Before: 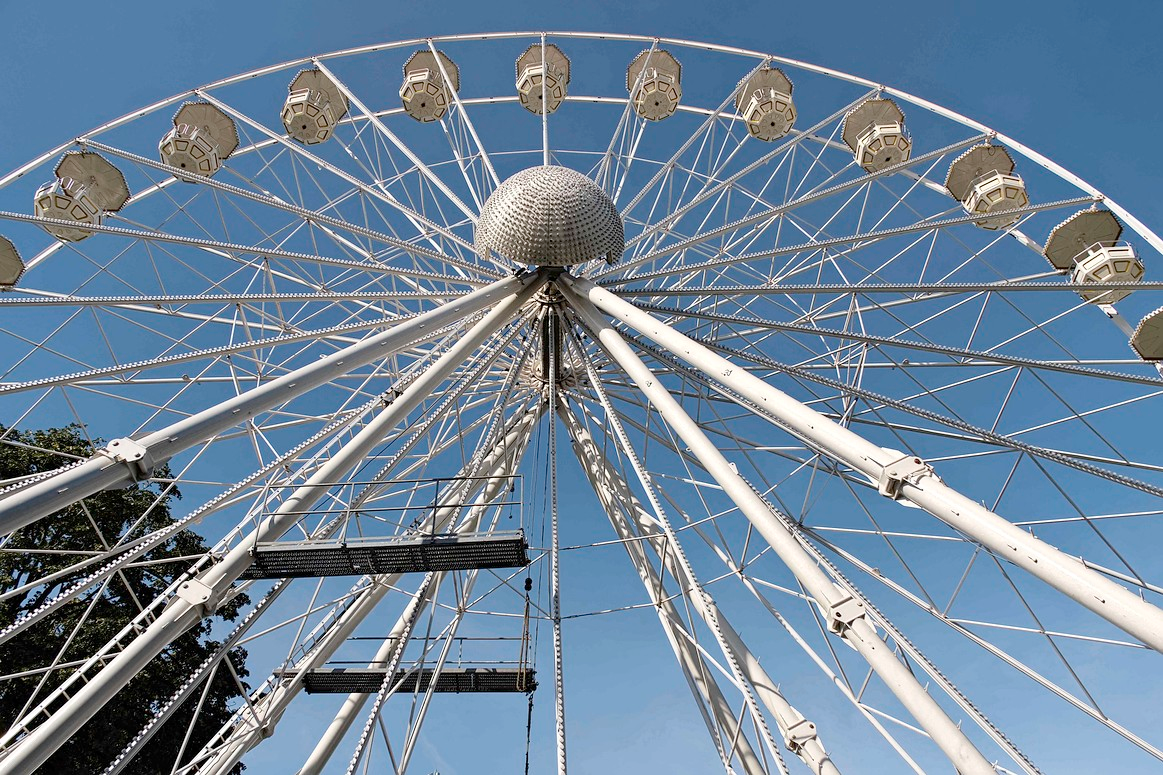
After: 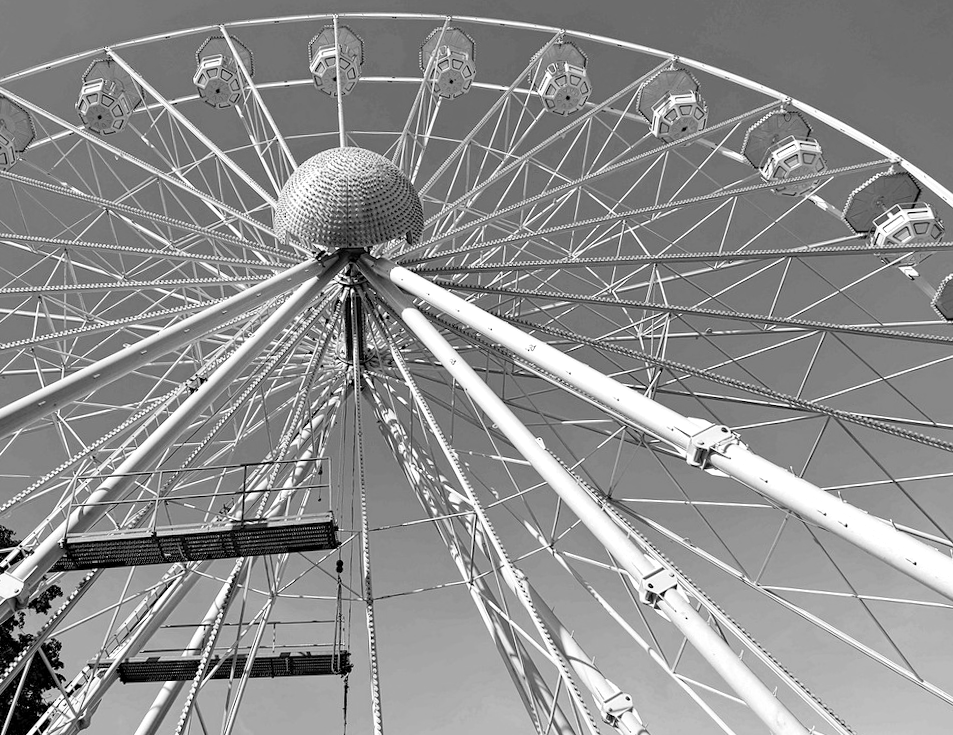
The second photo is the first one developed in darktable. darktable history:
contrast brightness saturation: contrast 0.08, saturation 0.02
exposure: black level correction 0.001, exposure 0.14 EV, compensate highlight preservation false
rotate and perspective: rotation -2°, crop left 0.022, crop right 0.978, crop top 0.049, crop bottom 0.951
crop: left 16.145%
monochrome: on, module defaults
